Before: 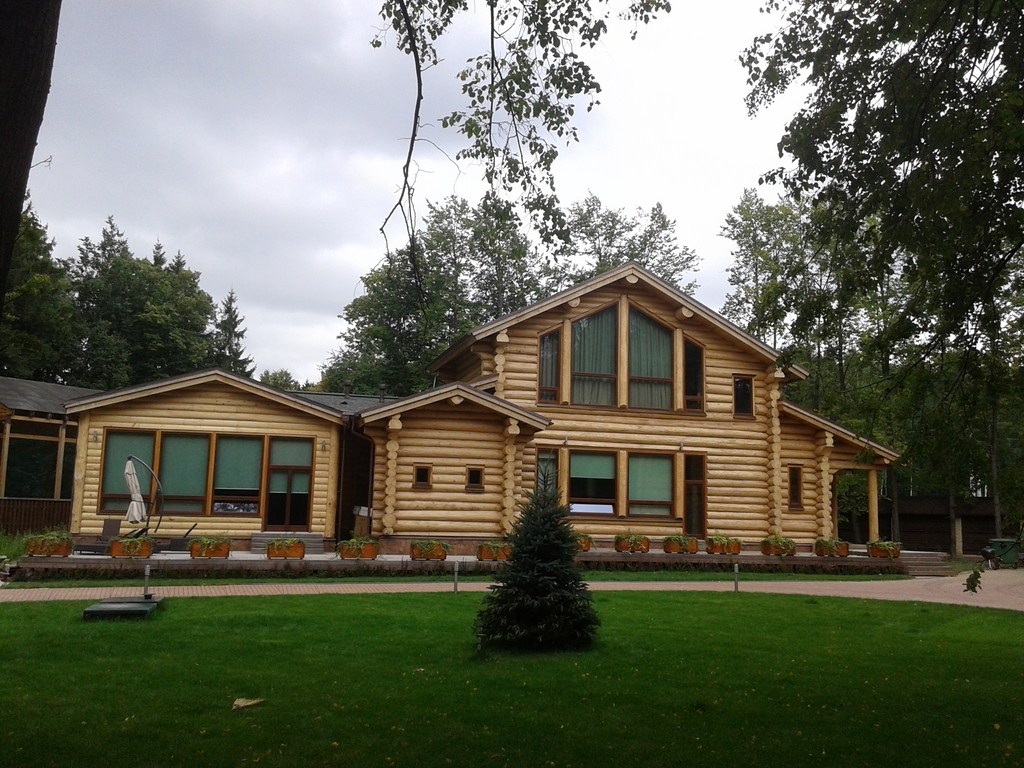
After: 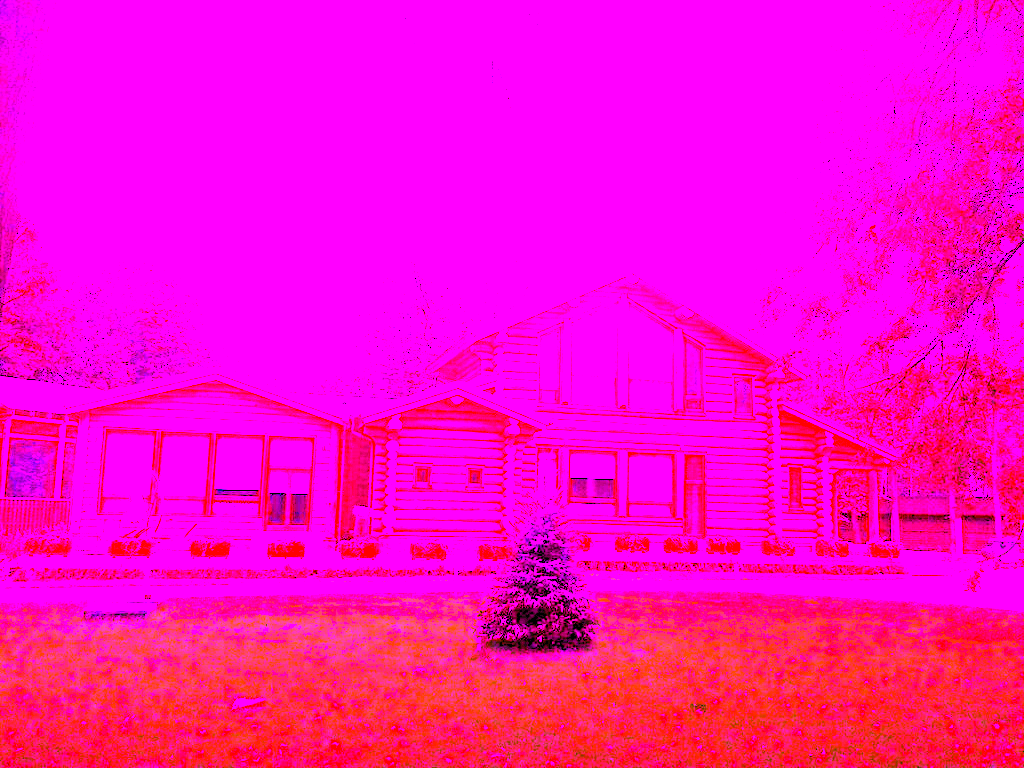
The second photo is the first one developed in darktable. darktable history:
levels: levels [0.093, 0.434, 0.988]
tone equalizer: -8 EV 1 EV, -7 EV 1 EV, -6 EV 1 EV, -5 EV 1 EV, -4 EV 1 EV, -3 EV 0.75 EV, -2 EV 0.5 EV, -1 EV 0.25 EV
contrast brightness saturation: contrast 0.2, brightness 0.16, saturation 0.22
white balance: red 8, blue 8
